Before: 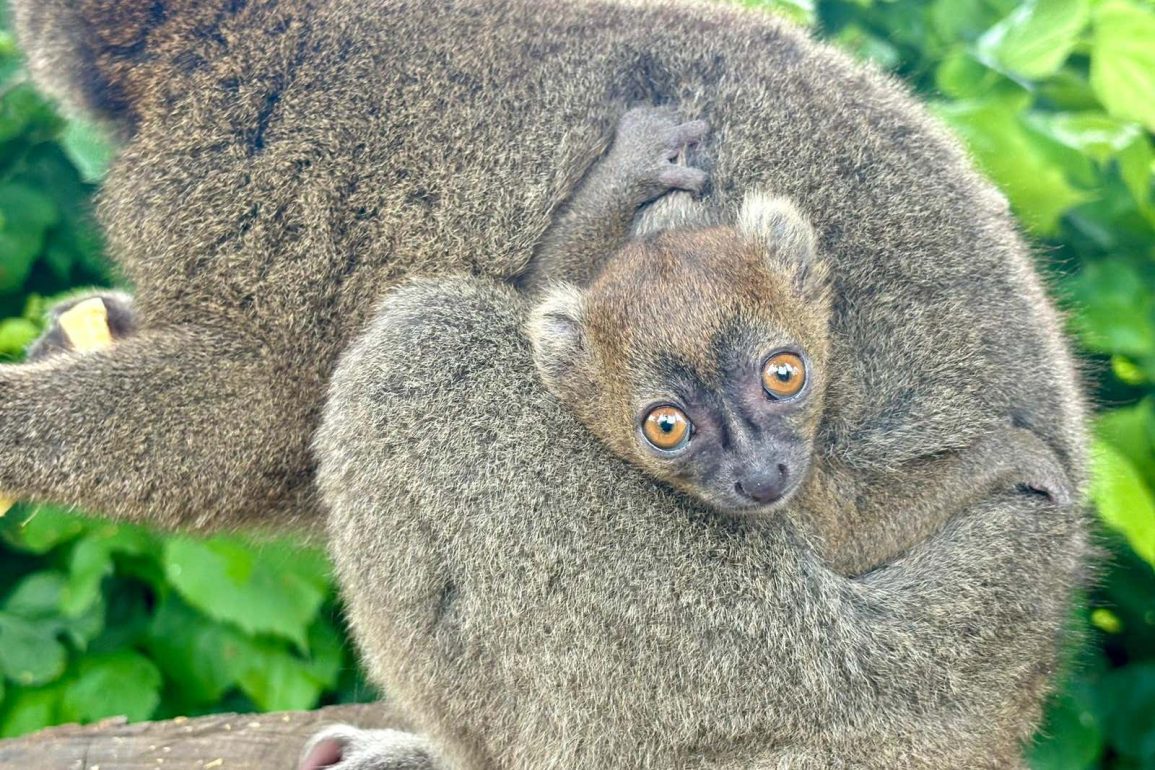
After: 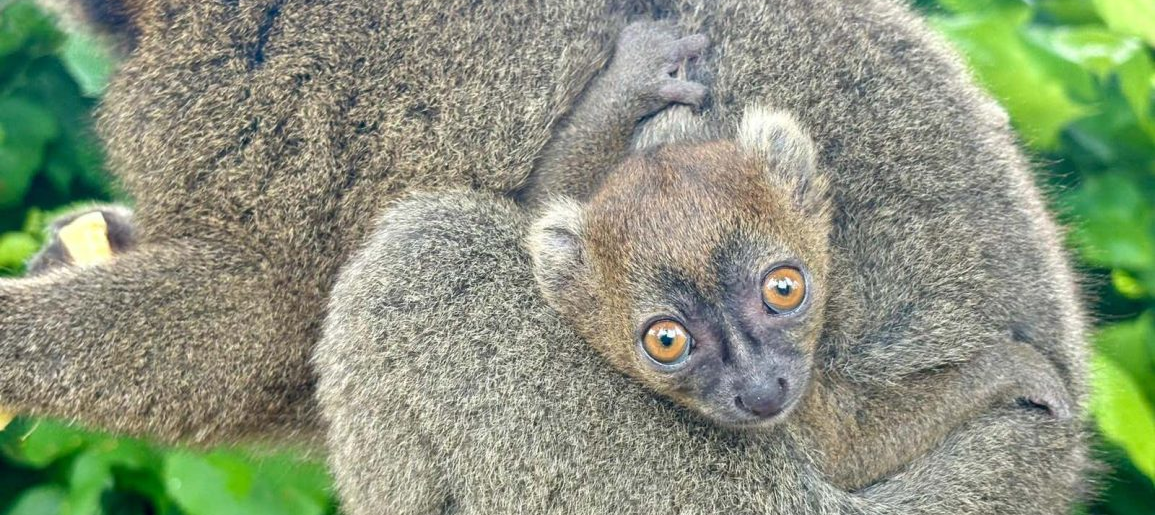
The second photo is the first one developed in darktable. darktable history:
crop: top 11.17%, bottom 21.889%
